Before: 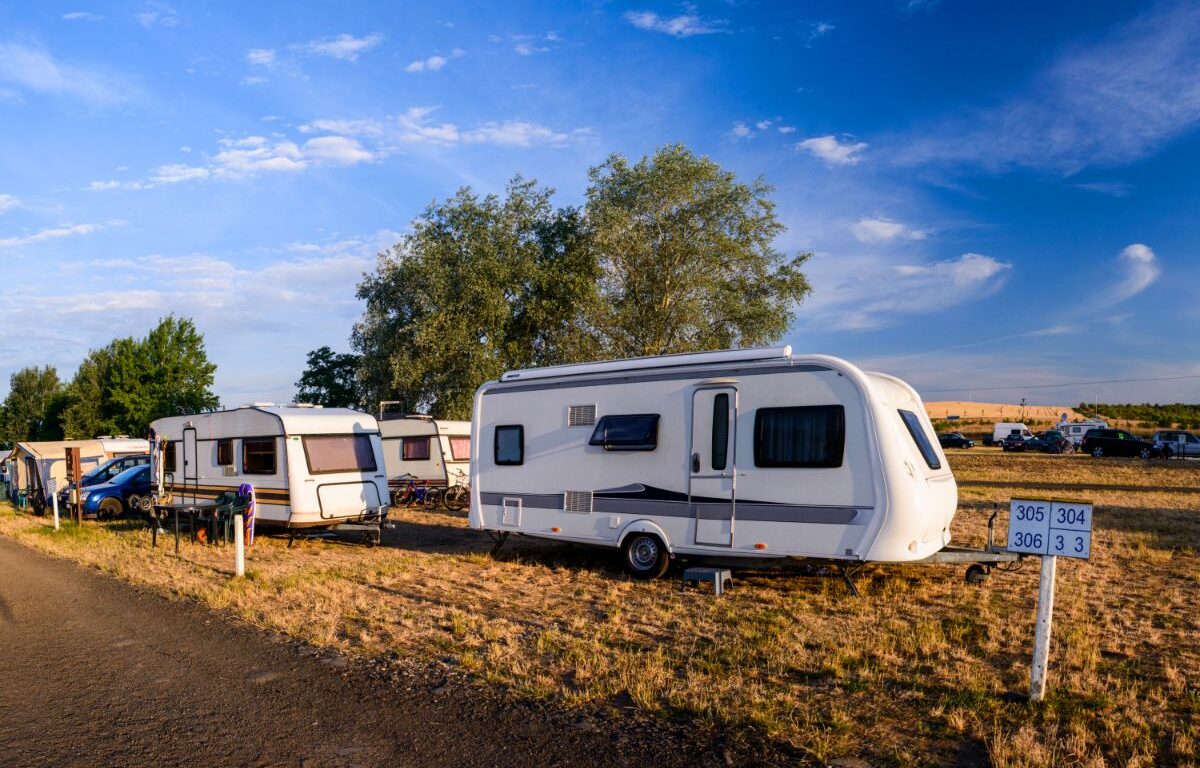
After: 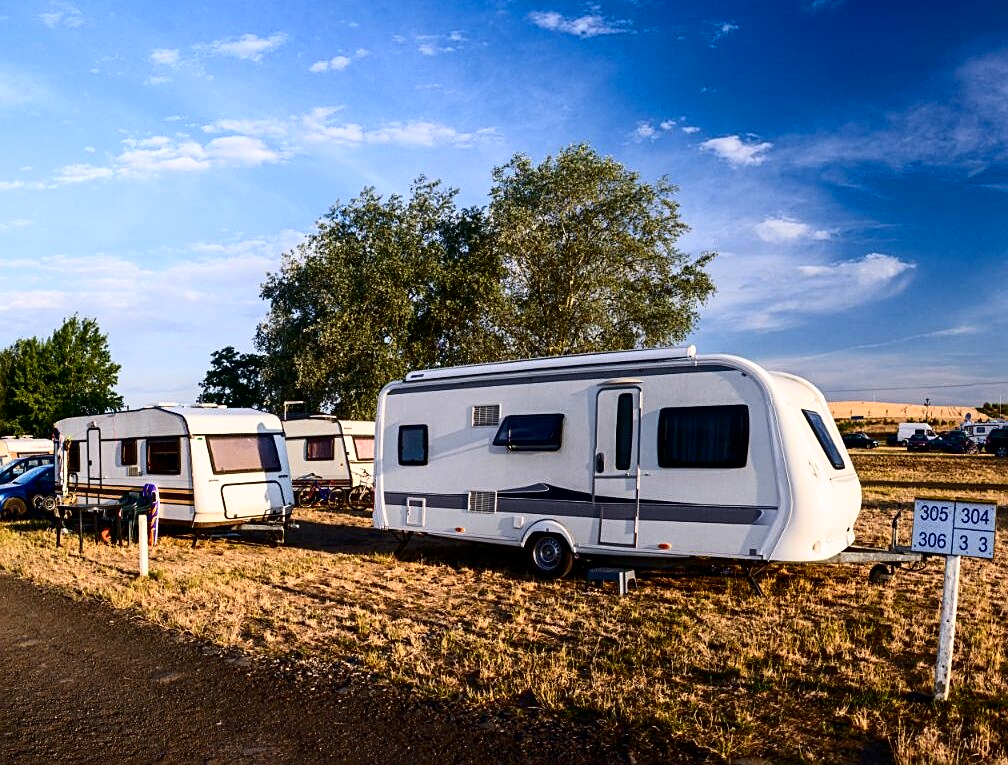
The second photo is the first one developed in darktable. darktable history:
crop: left 8.026%, right 7.374%
sharpen: on, module defaults
contrast brightness saturation: contrast 0.28
